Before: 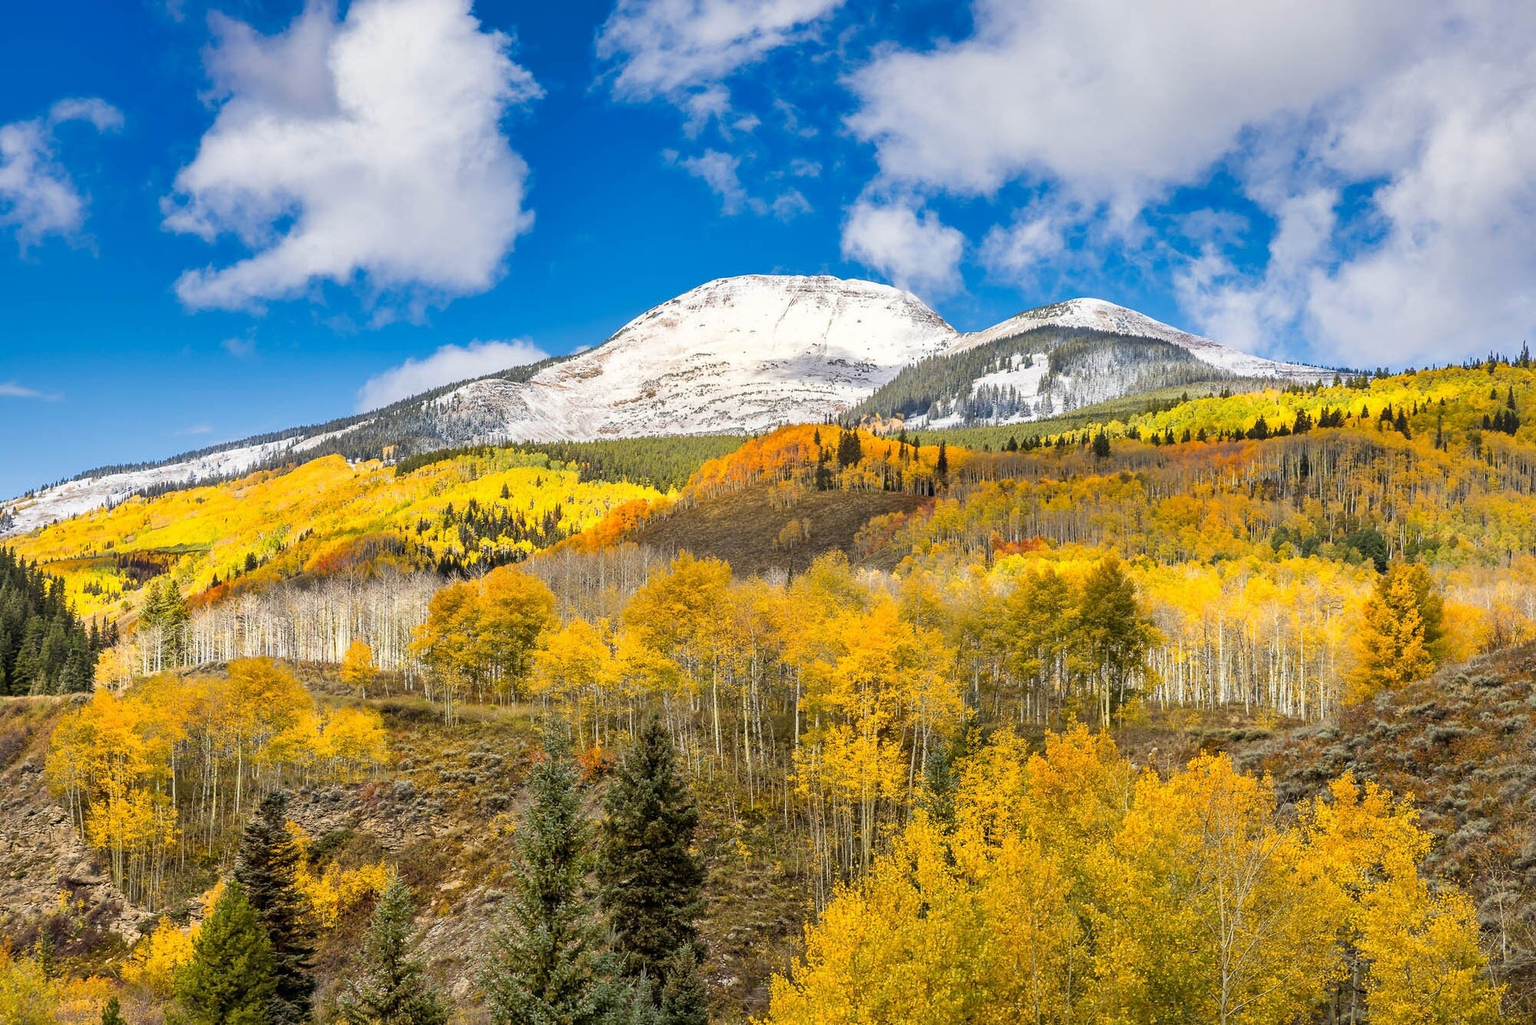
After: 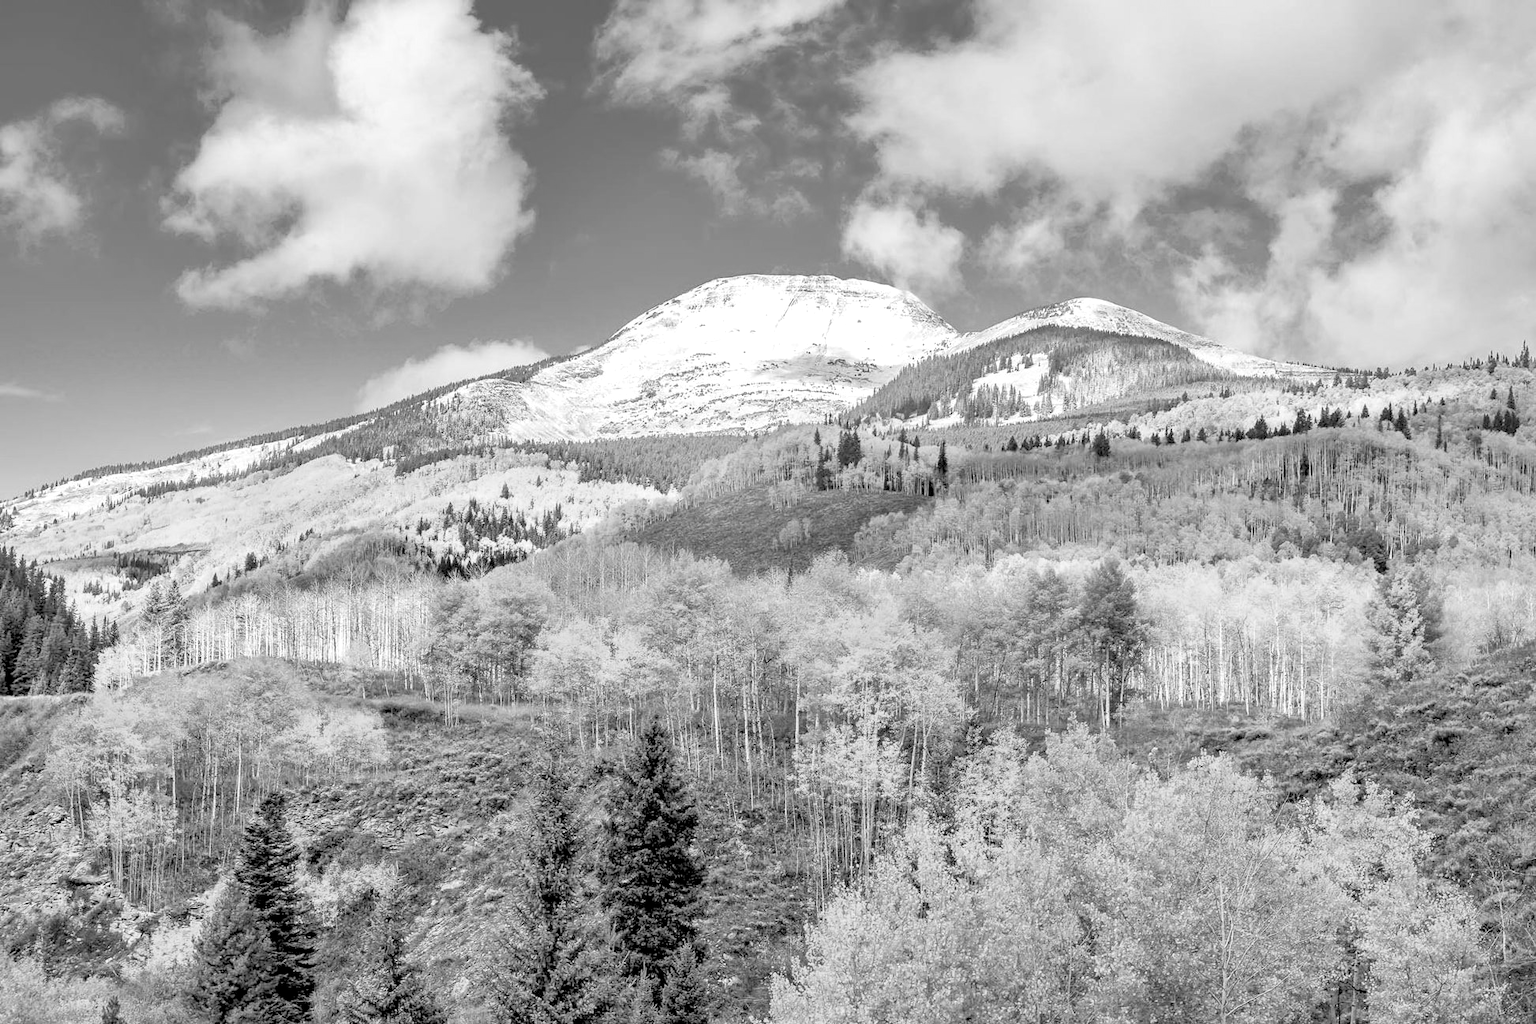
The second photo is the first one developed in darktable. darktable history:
rgb levels: preserve colors sum RGB, levels [[0.038, 0.433, 0.934], [0, 0.5, 1], [0, 0.5, 1]]
monochrome: on, module defaults
exposure: exposure 0.556 EV, compensate highlight preservation false
